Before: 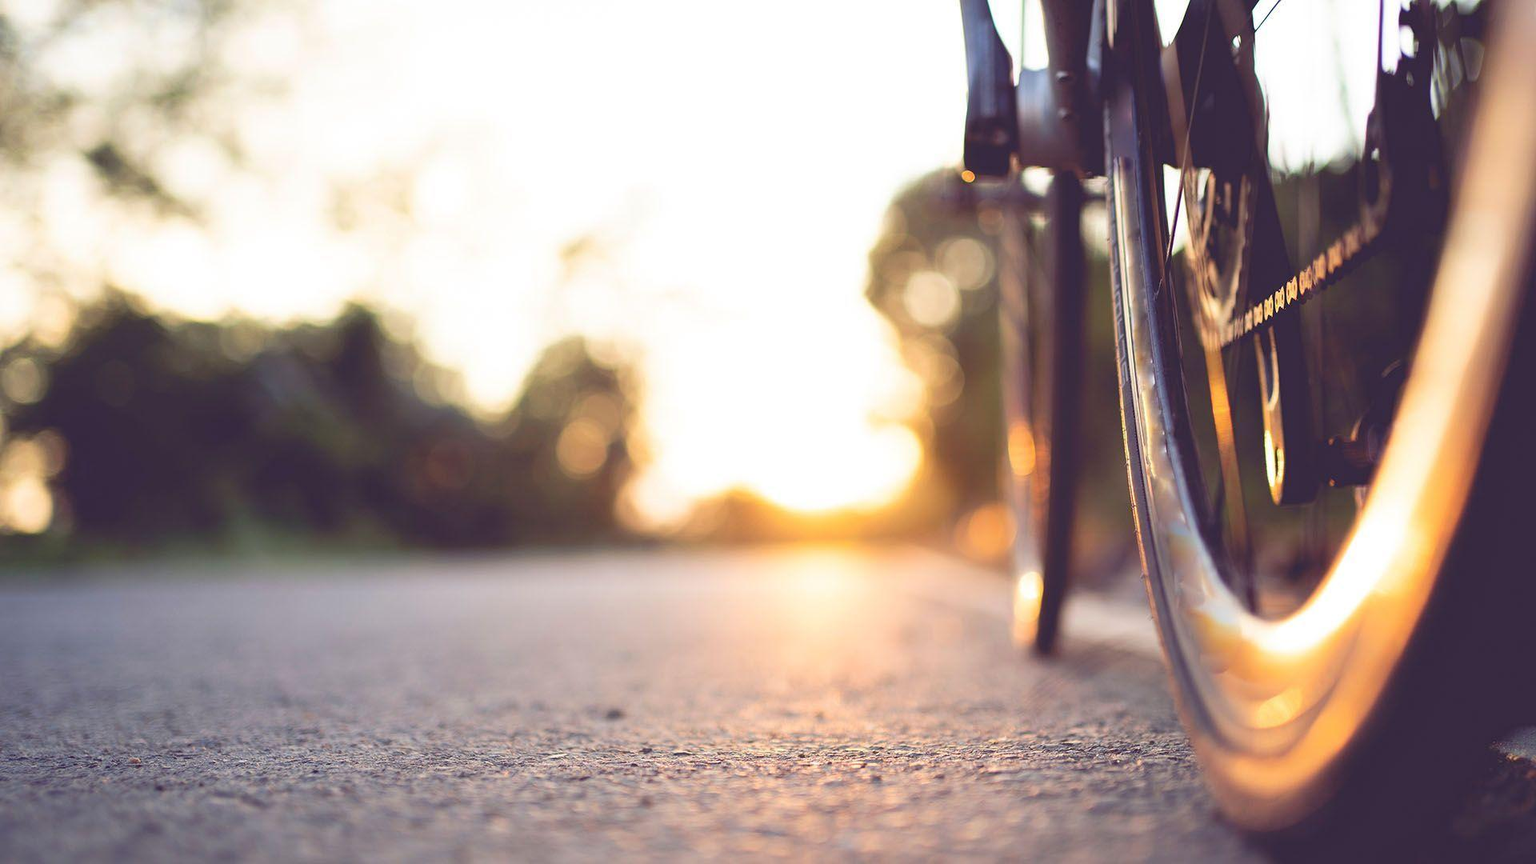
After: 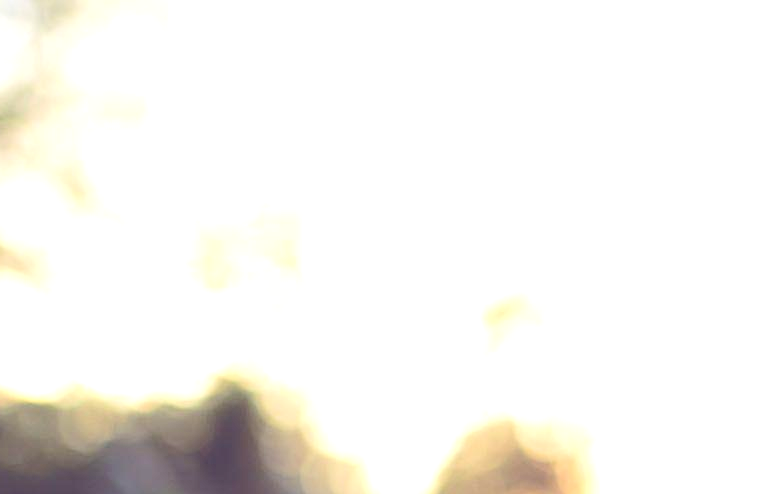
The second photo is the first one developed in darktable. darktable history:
tone curve: curves: ch0 [(0, 0) (0.526, 0.642) (1, 1)], color space Lab, independent channels, preserve colors none
crop and rotate: left 11.3%, top 0.077%, right 48.482%, bottom 54.09%
exposure: black level correction 0.001, exposure 0.499 EV, compensate highlight preservation false
